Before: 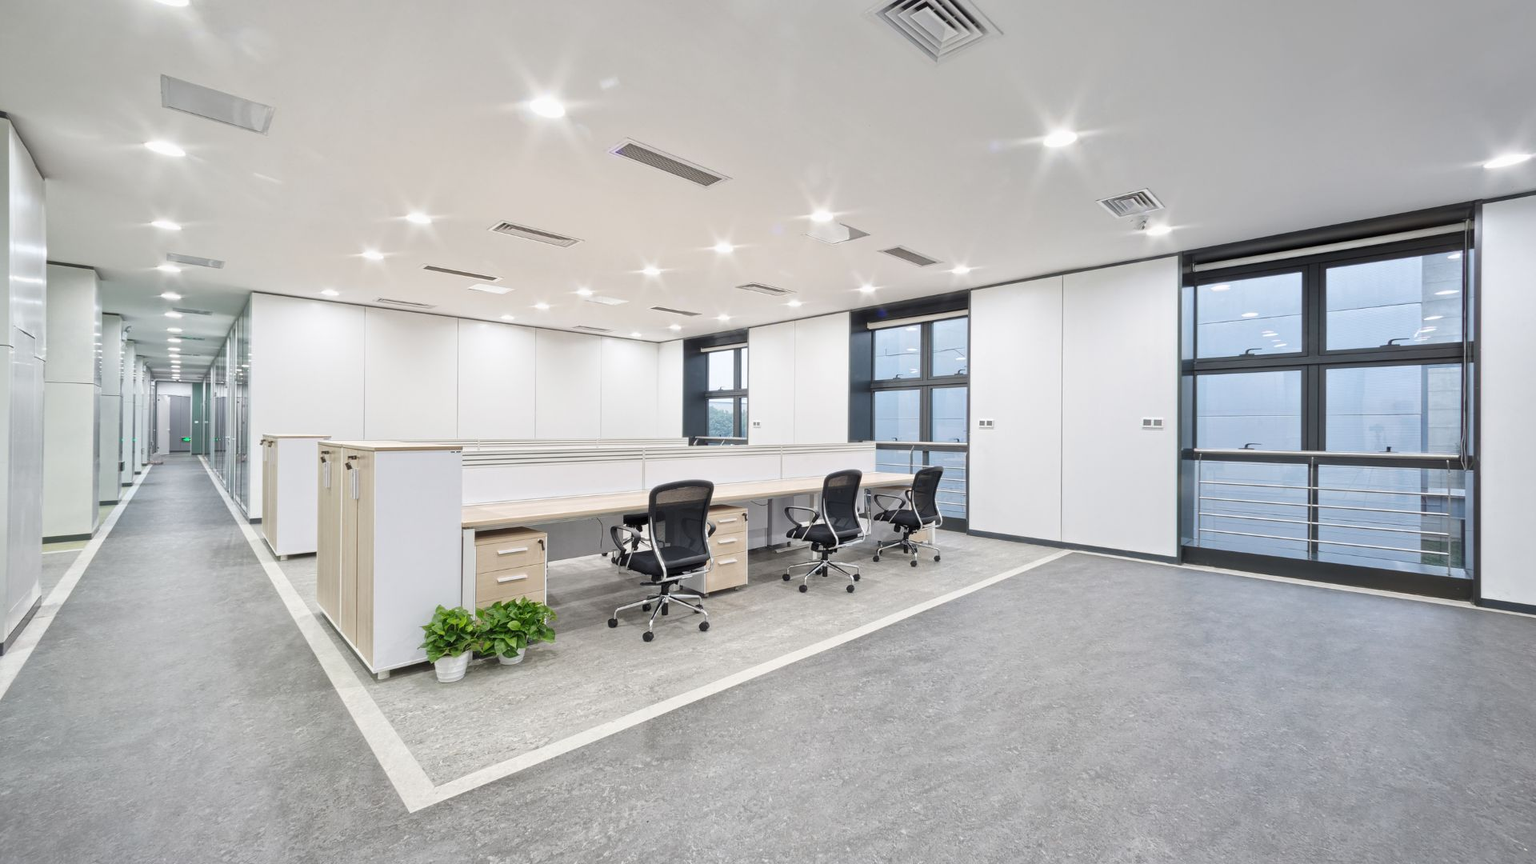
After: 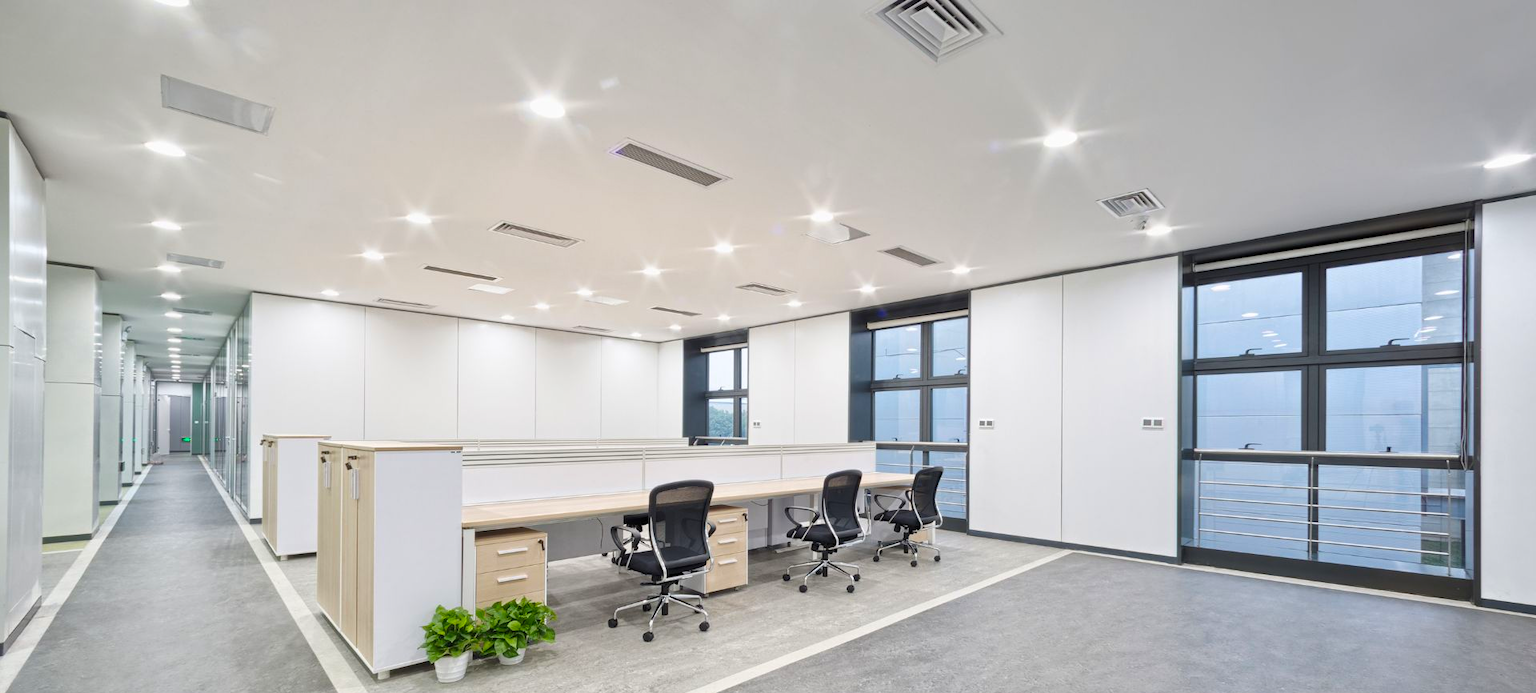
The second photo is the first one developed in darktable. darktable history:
crop: bottom 19.644%
color balance rgb: linear chroma grading › global chroma 8.33%, perceptual saturation grading › global saturation 18.52%, global vibrance 7.87%
